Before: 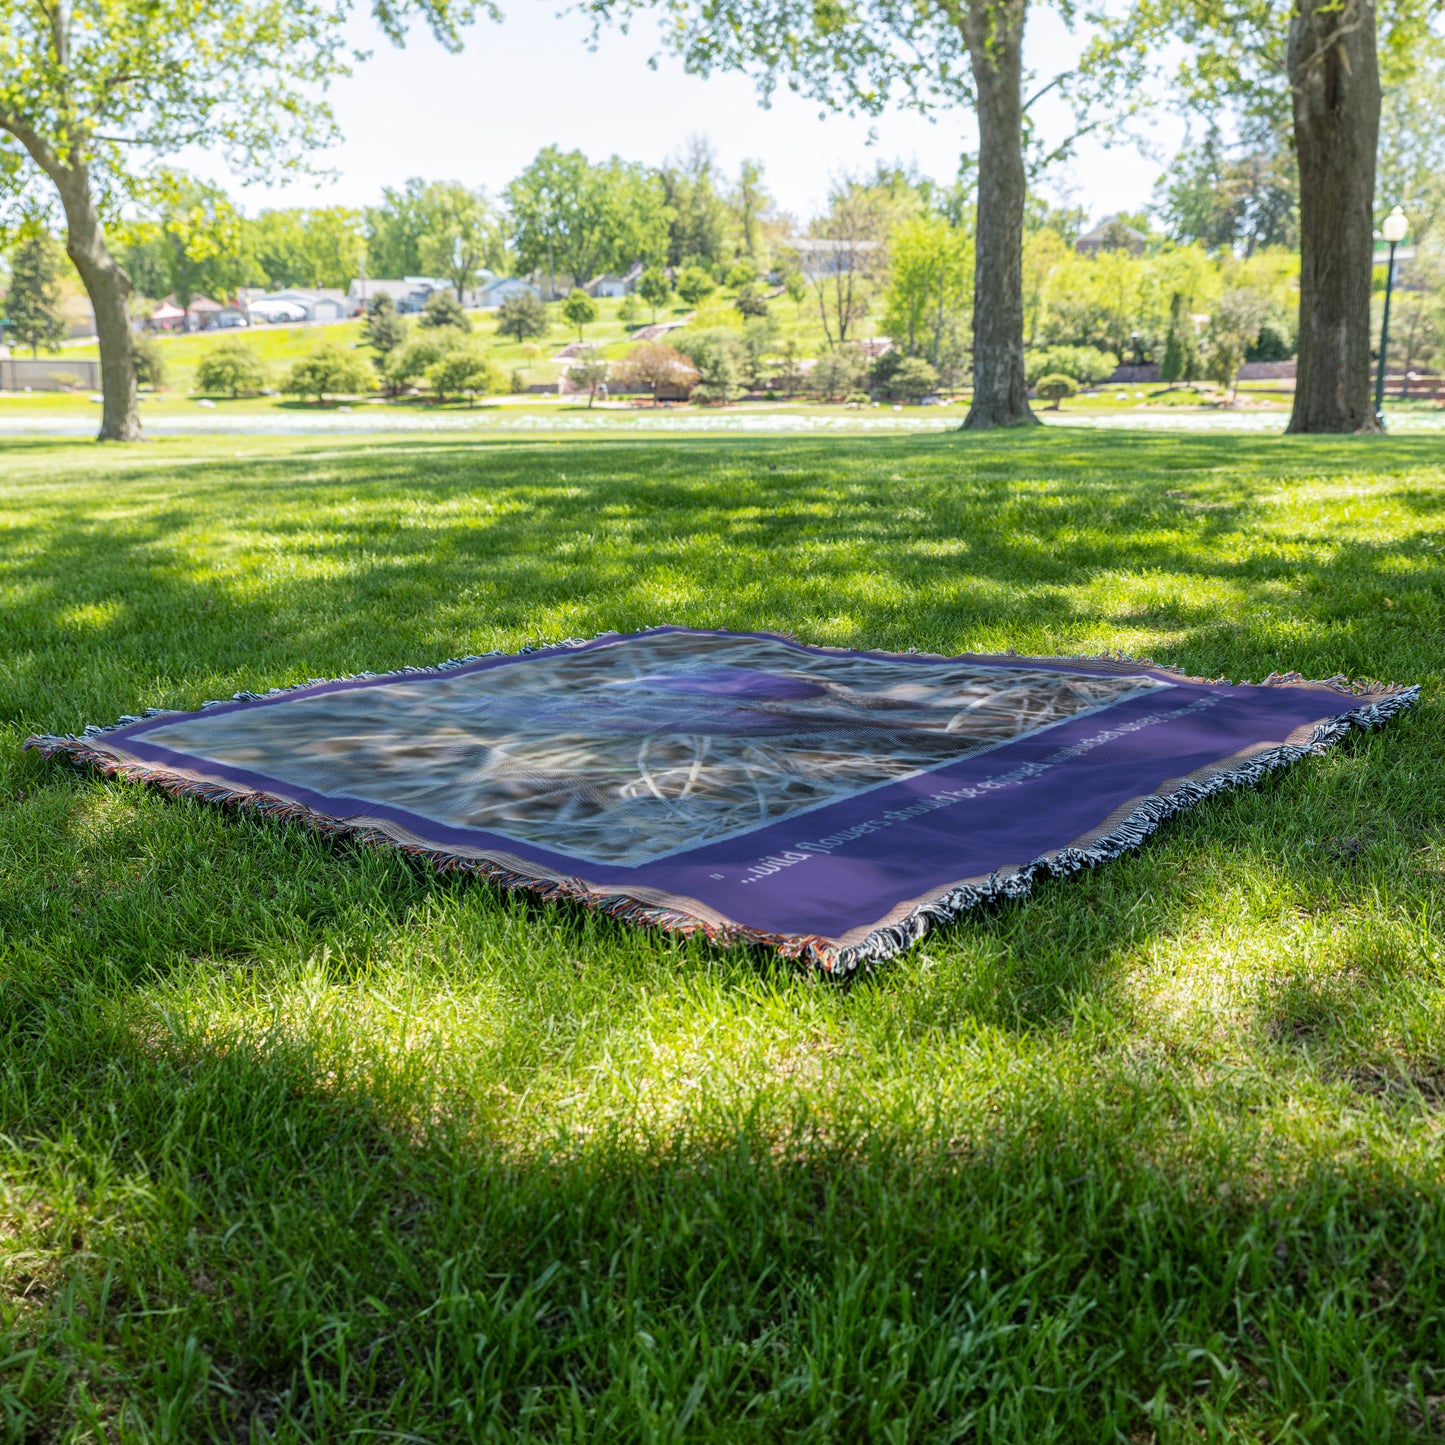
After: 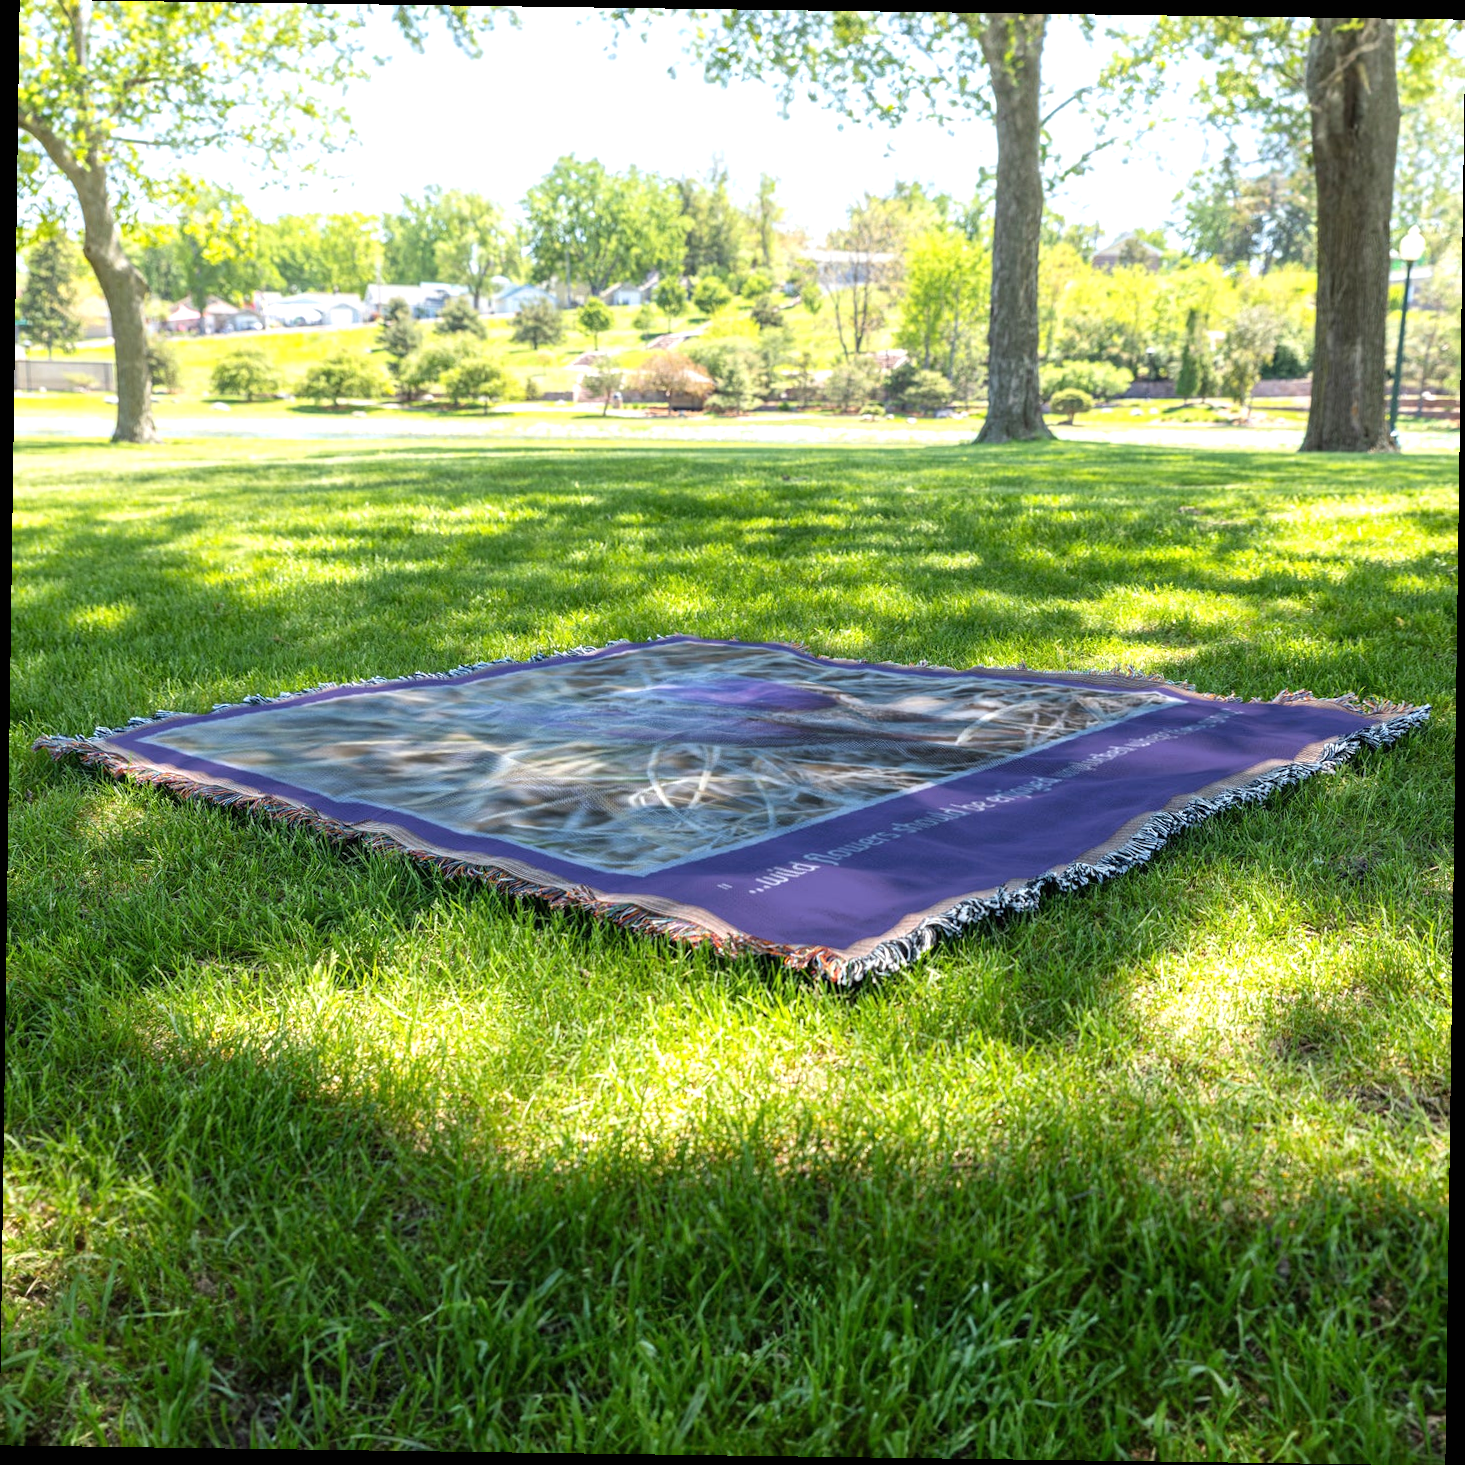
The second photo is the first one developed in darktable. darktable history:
exposure: black level correction 0, exposure 0.5 EV, compensate exposure bias true, compensate highlight preservation false
rotate and perspective: rotation 0.8°, automatic cropping off
